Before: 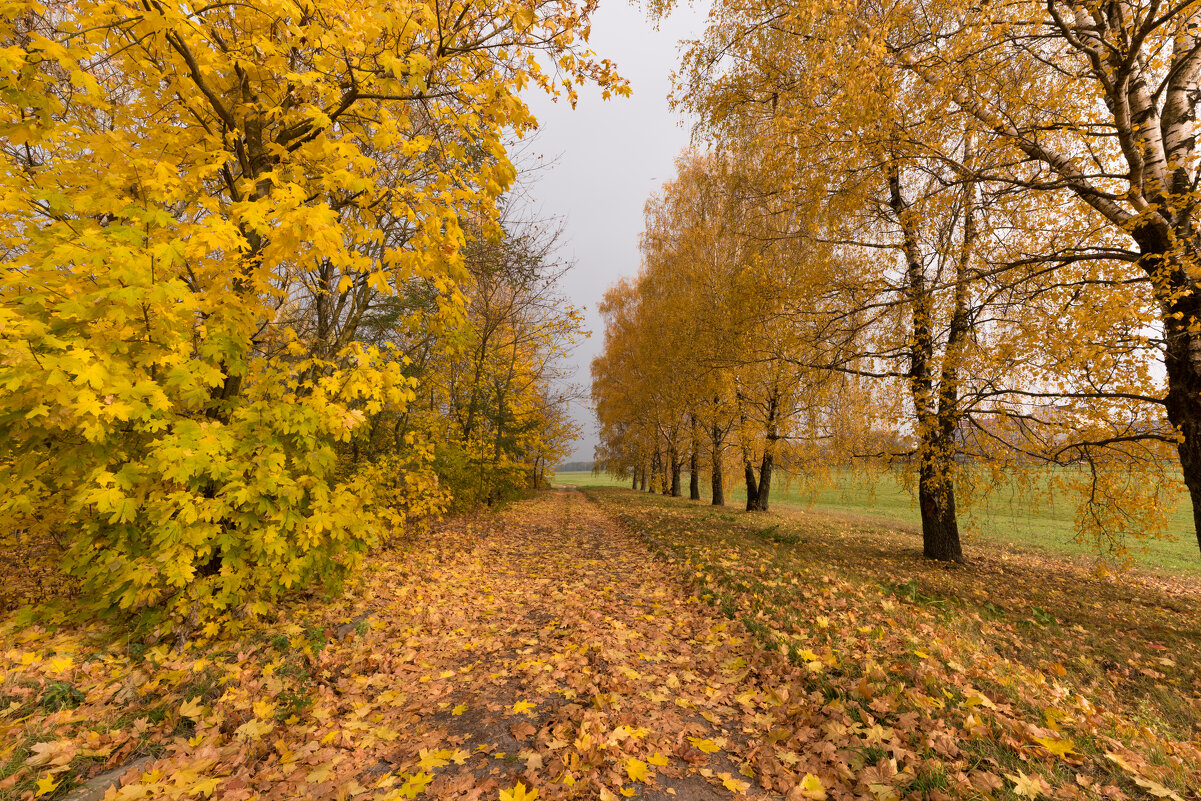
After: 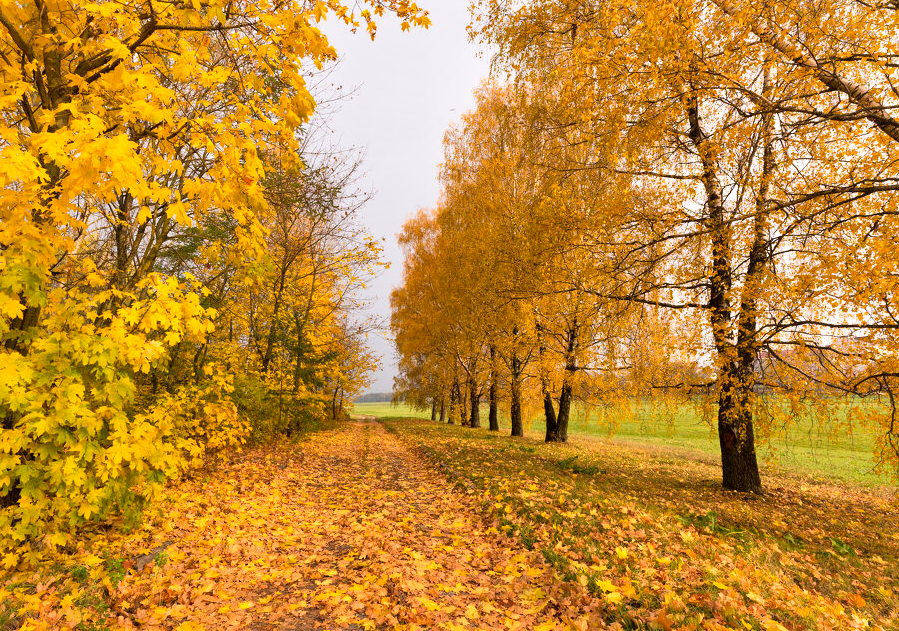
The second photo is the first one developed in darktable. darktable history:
crop: left 16.768%, top 8.653%, right 8.362%, bottom 12.485%
contrast brightness saturation: contrast 0.07, brightness 0.18, saturation 0.4
local contrast: mode bilateral grid, contrast 25, coarseness 60, detail 151%, midtone range 0.2
